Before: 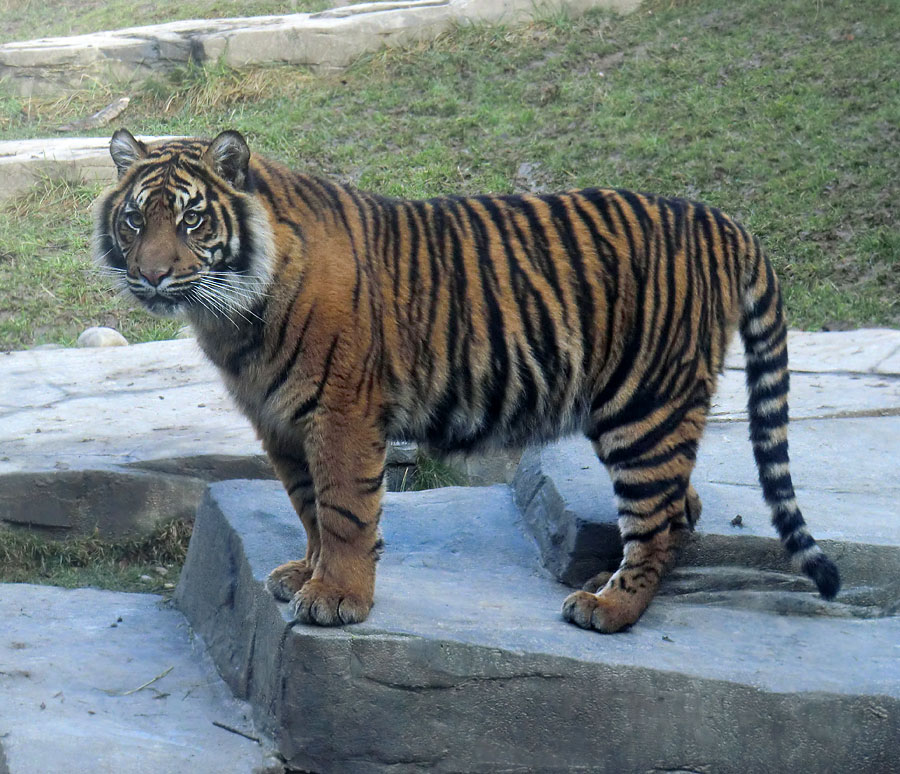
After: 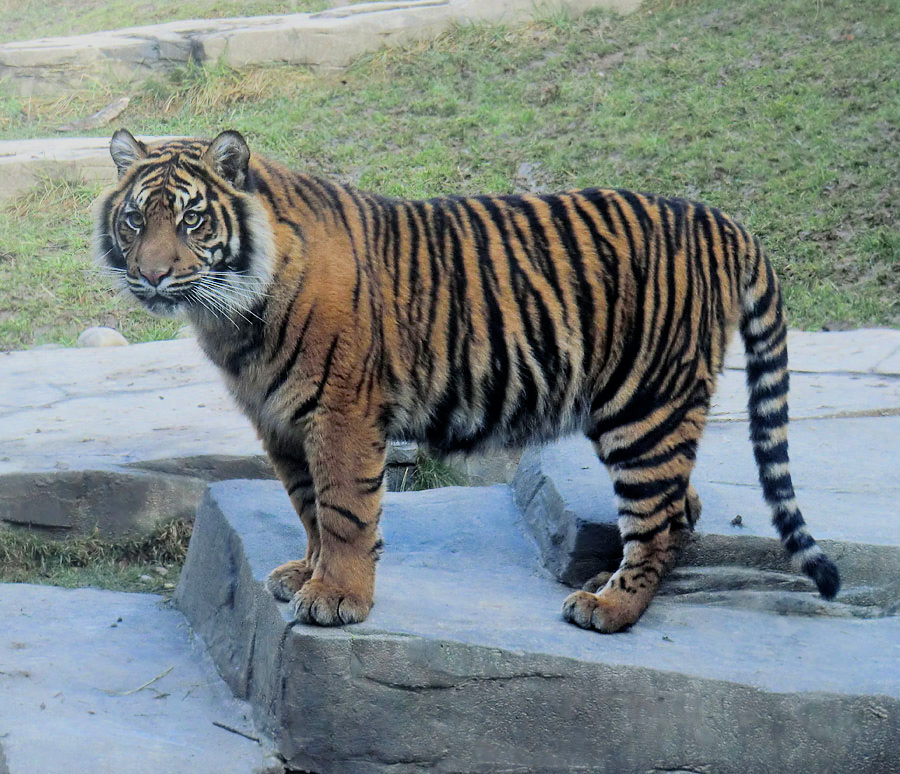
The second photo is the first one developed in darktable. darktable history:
exposure: exposure 0.51 EV, compensate exposure bias true, compensate highlight preservation false
filmic rgb: black relative exposure -7.14 EV, white relative exposure 5.38 EV, threshold 2.98 EV, hardness 3.03, color science v6 (2022), enable highlight reconstruction true
